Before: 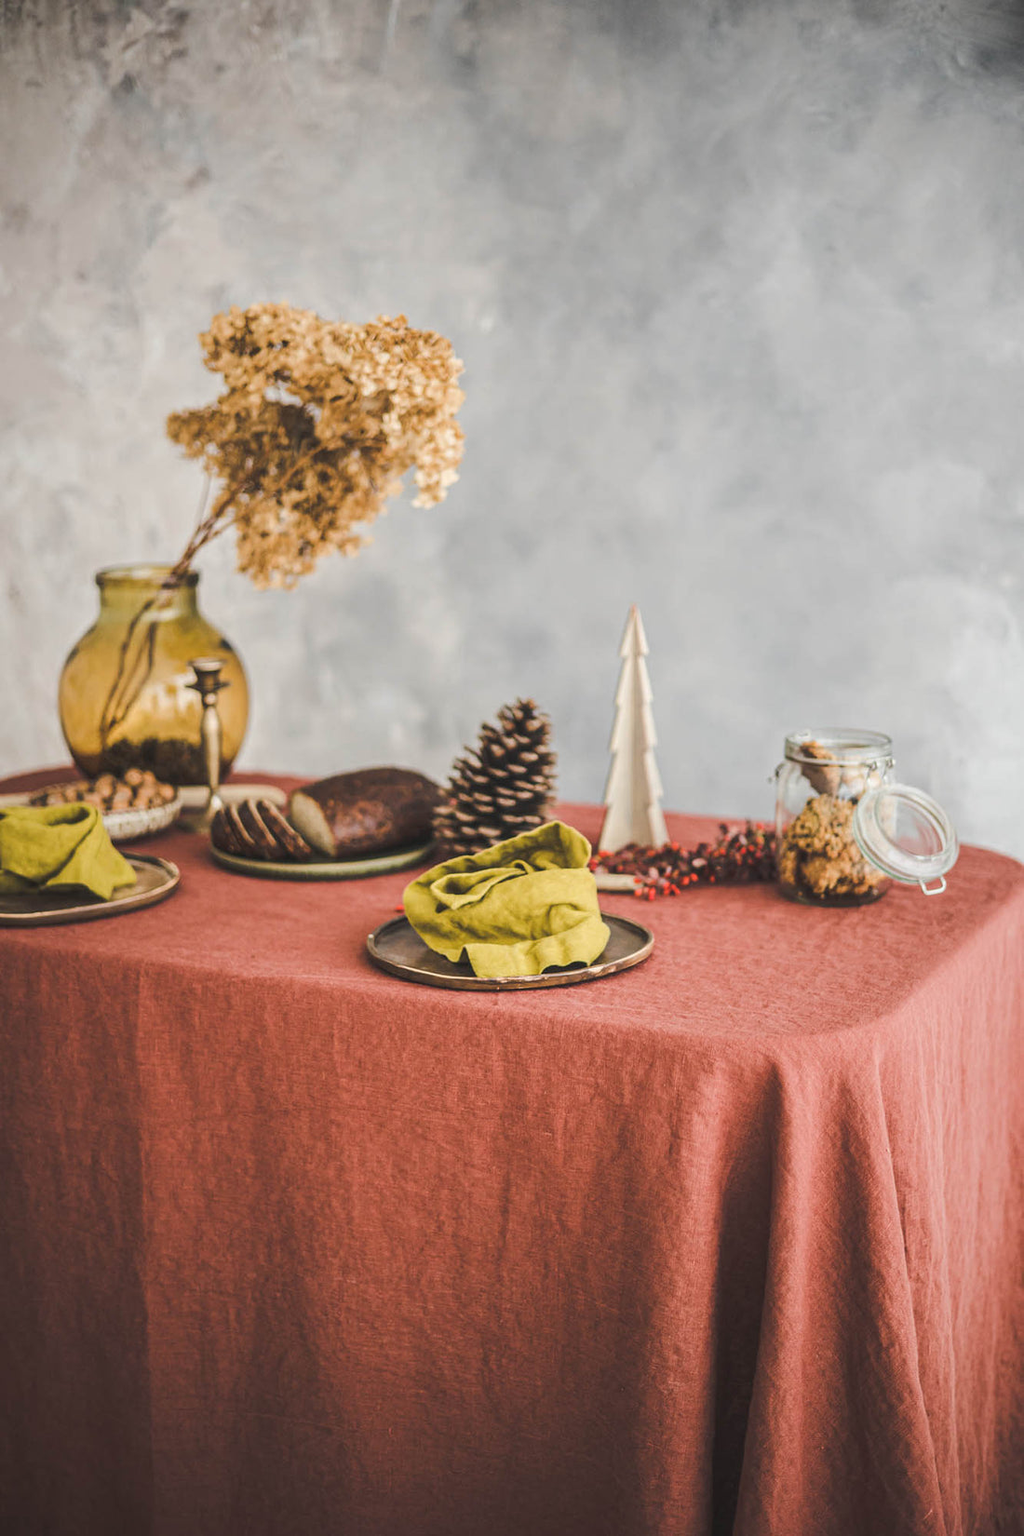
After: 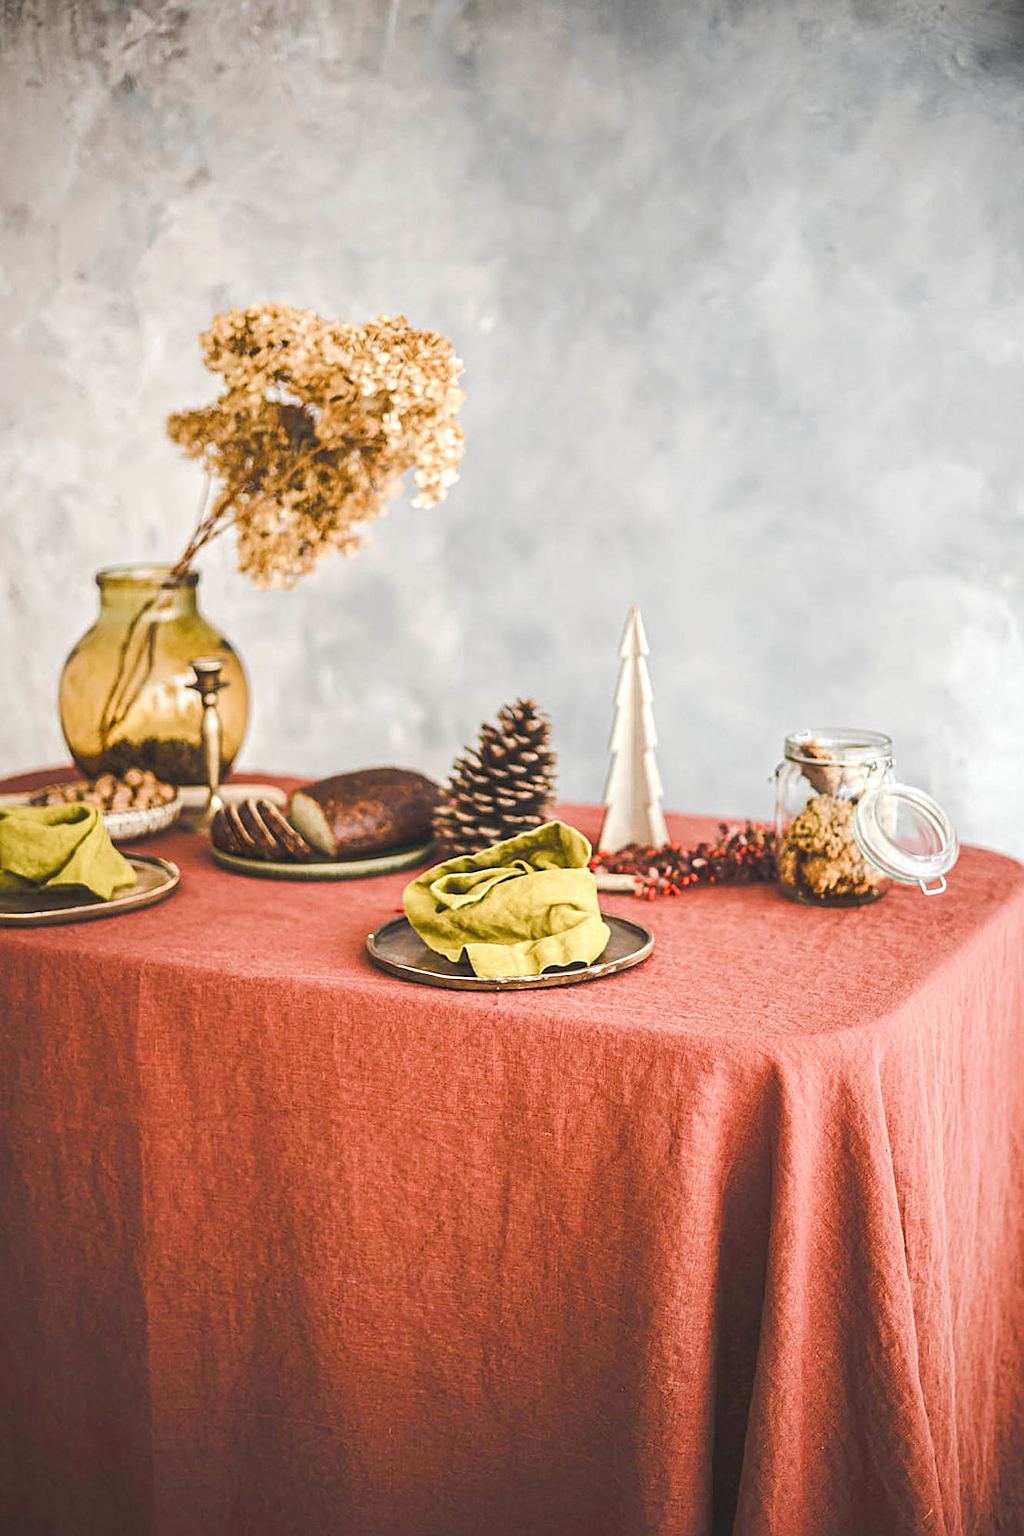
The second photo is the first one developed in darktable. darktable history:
sharpen: on, module defaults
color balance rgb: perceptual saturation grading › global saturation 20%, perceptual saturation grading › highlights -50%, perceptual saturation grading › shadows 30%, perceptual brilliance grading › global brilliance 10%, perceptual brilliance grading › shadows 15%
